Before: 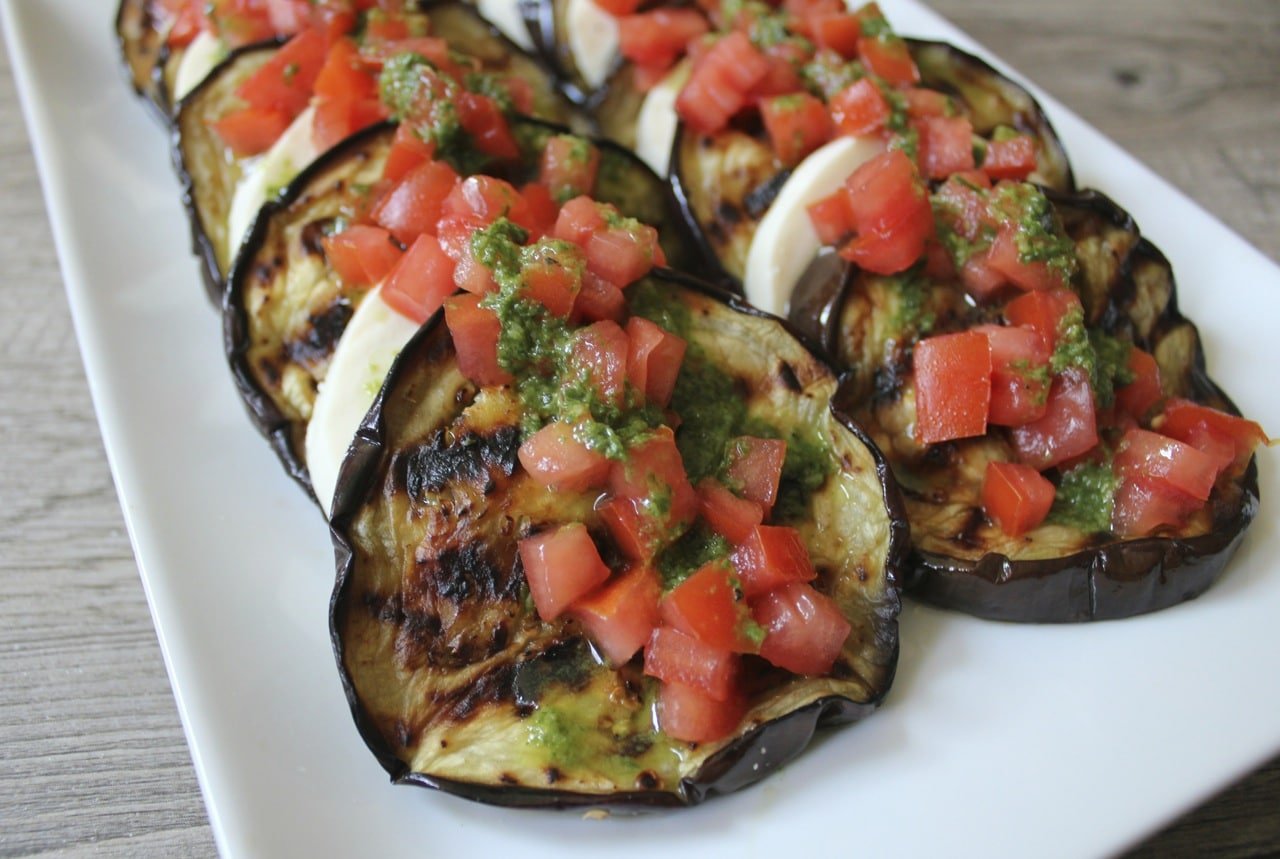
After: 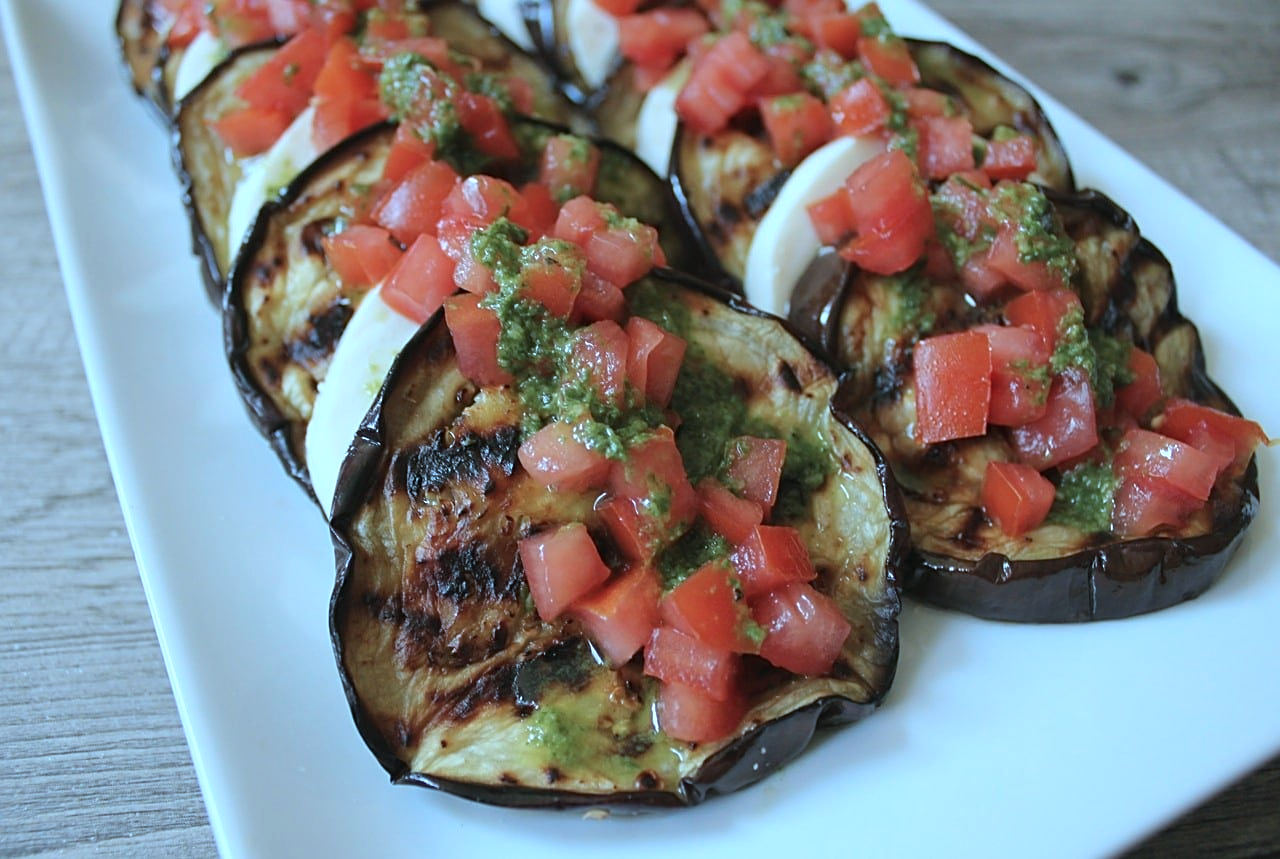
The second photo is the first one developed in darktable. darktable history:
color correction: highlights a* -9.35, highlights b* -23.15
sharpen: on, module defaults
